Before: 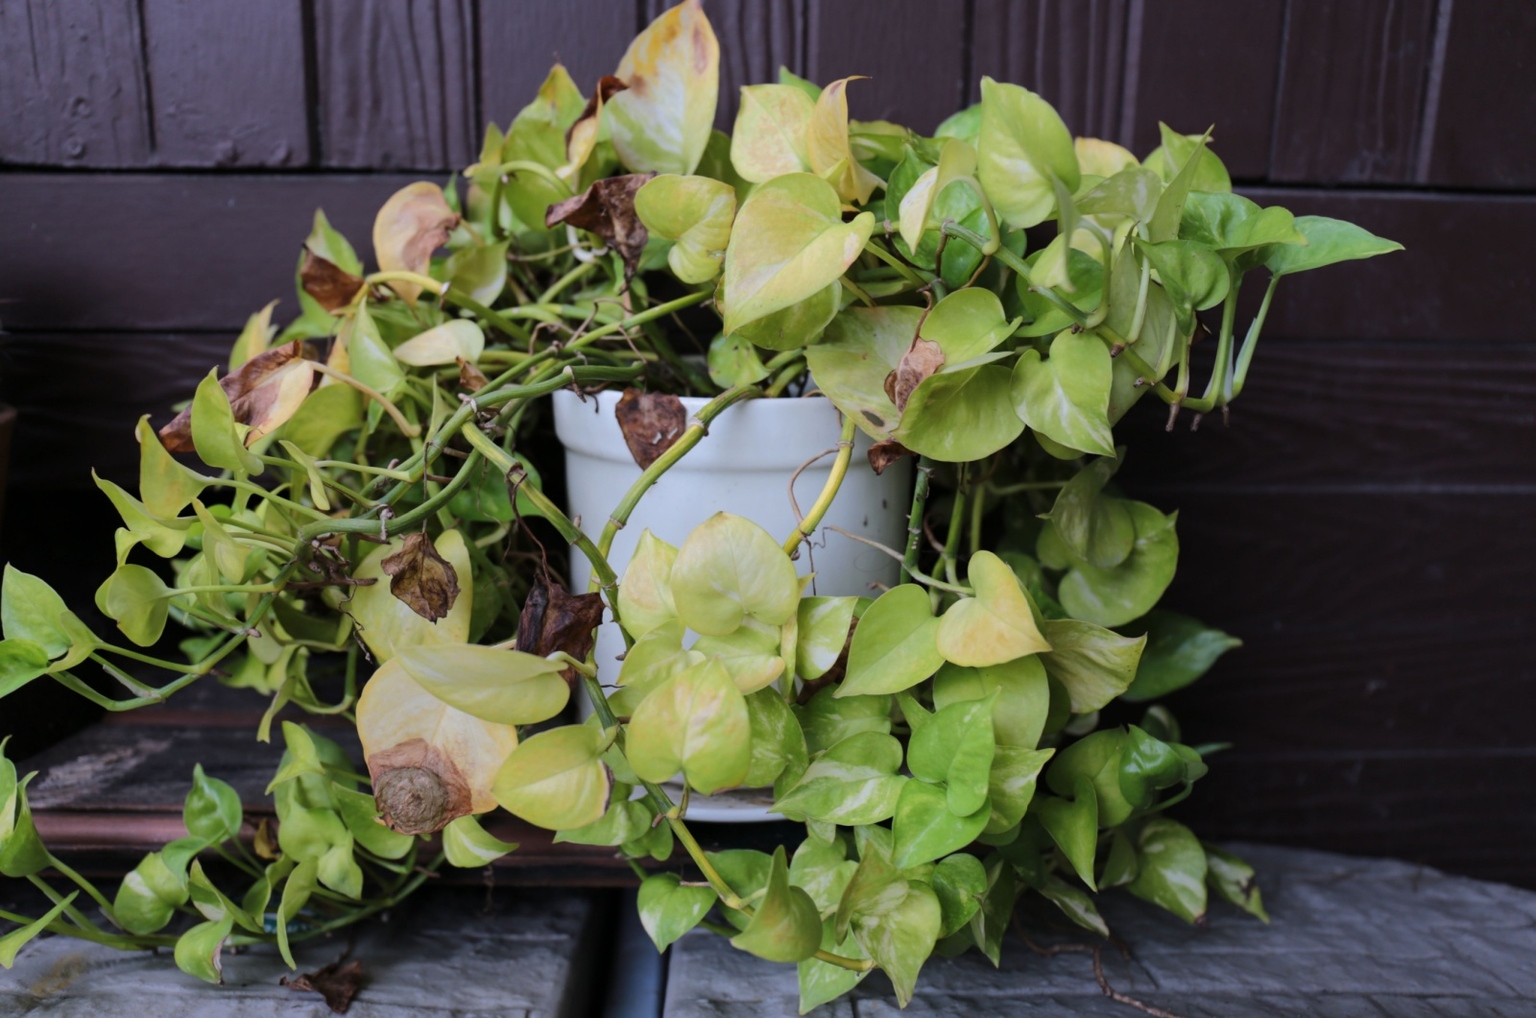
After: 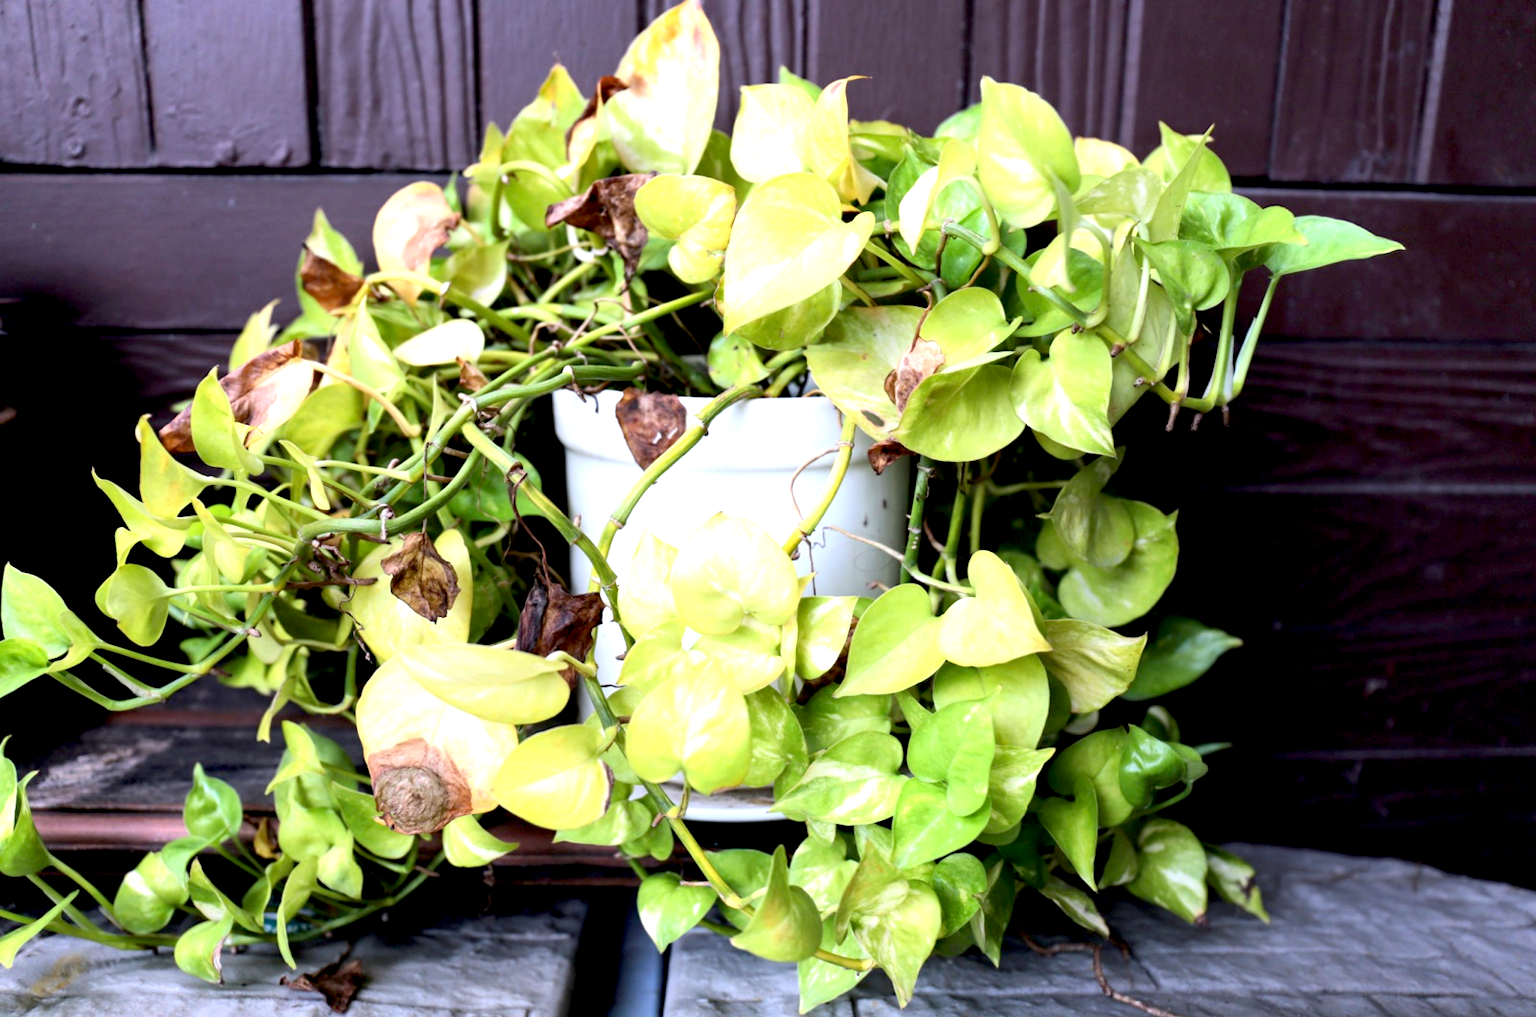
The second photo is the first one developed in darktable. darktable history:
exposure: black level correction 0.009, exposure 1.421 EV, compensate highlight preservation false
